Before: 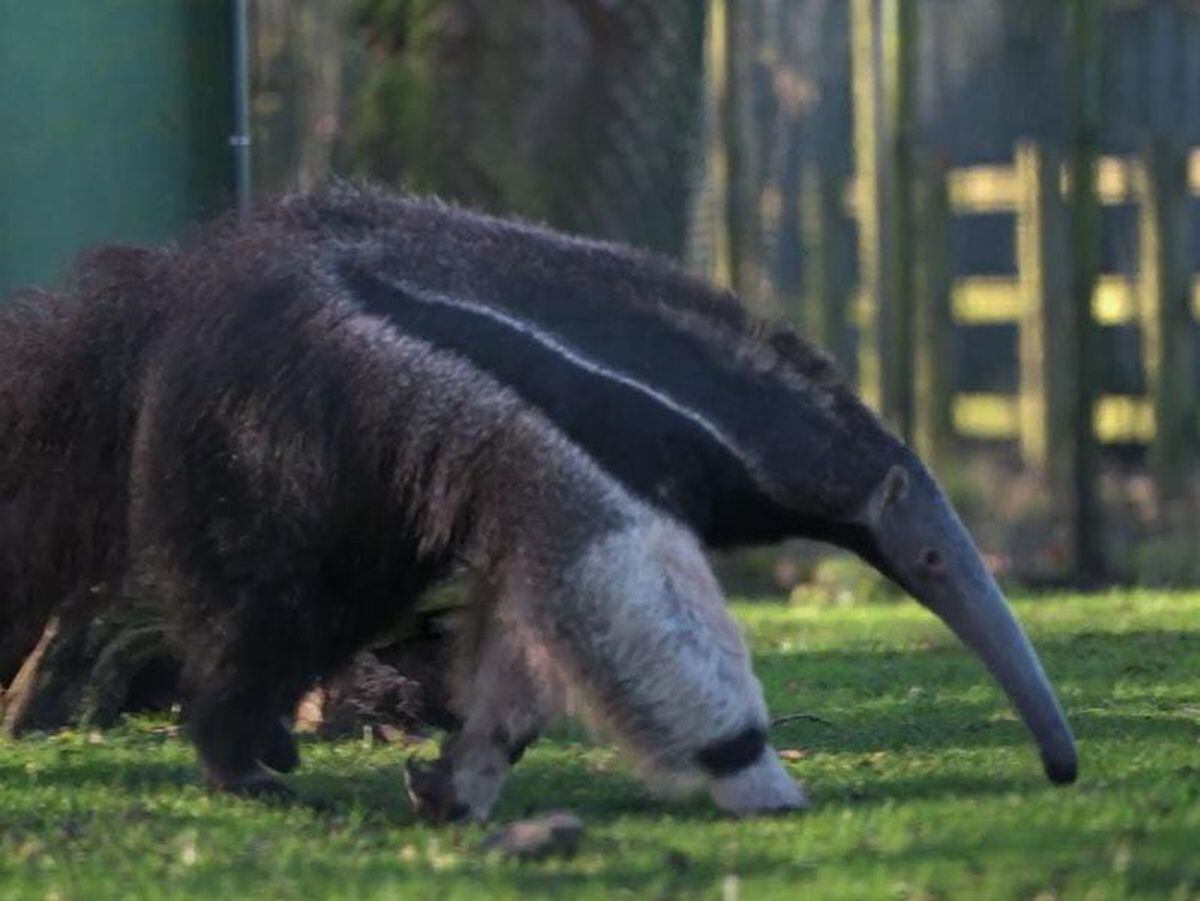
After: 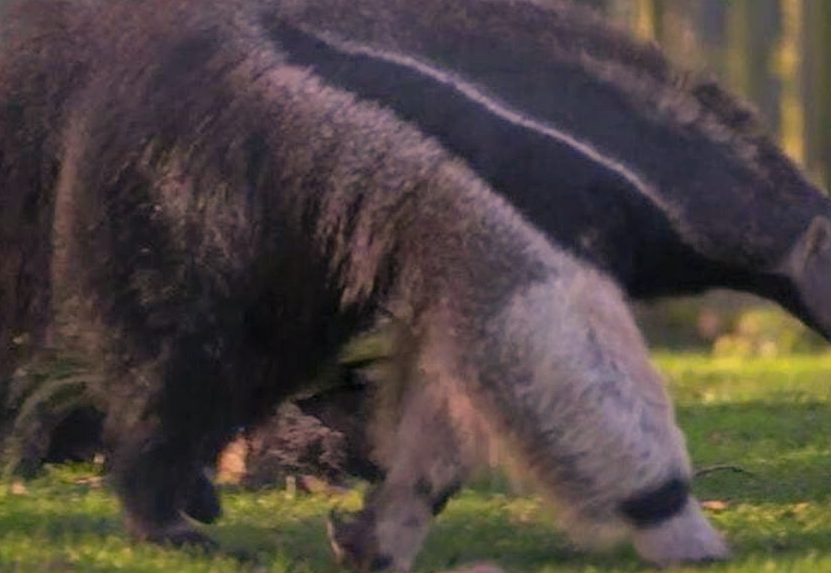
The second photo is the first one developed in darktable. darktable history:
crop: left 6.488%, top 27.668%, right 24.183%, bottom 8.656%
shadows and highlights: on, module defaults
color correction: highlights a* 17.88, highlights b* 18.79
